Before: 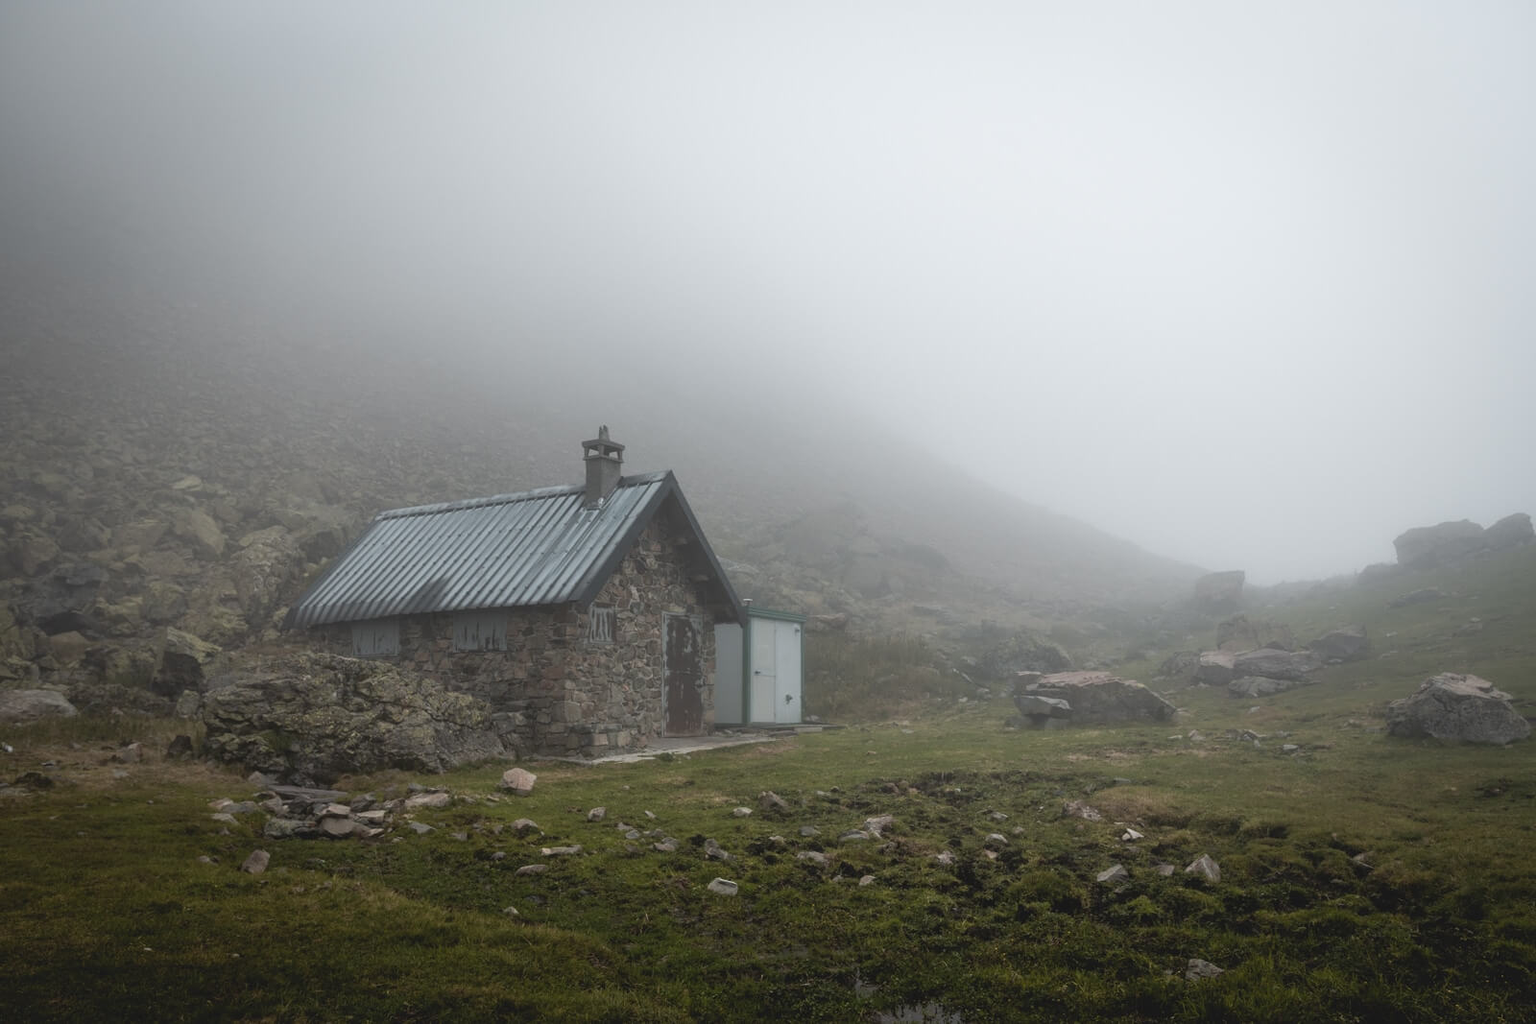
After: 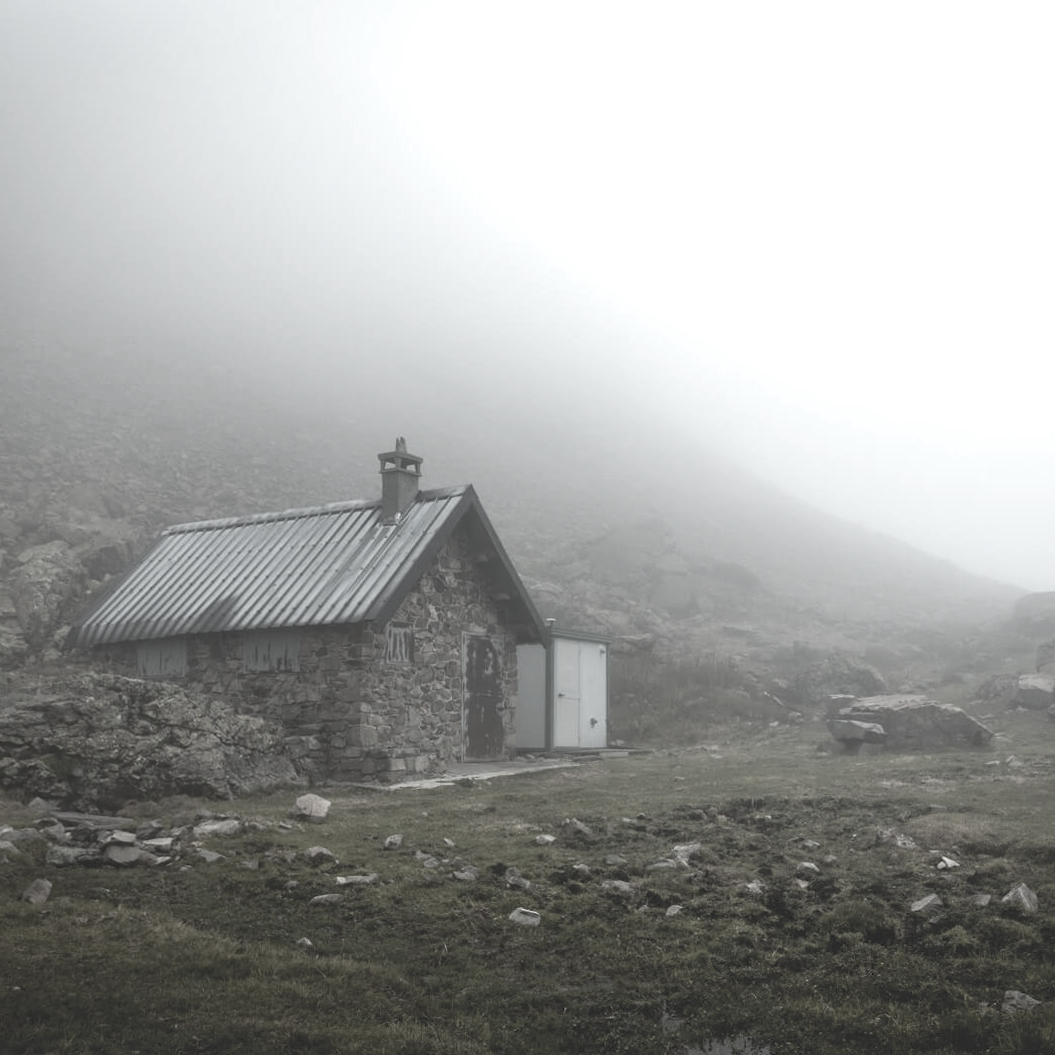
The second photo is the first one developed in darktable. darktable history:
white balance: red 0.978, blue 0.999
crop and rotate: left 14.436%, right 18.898%
exposure: exposure 0.493 EV, compensate highlight preservation false
rgb curve: curves: ch0 [(0, 0) (0.093, 0.159) (0.241, 0.265) (0.414, 0.42) (1, 1)], compensate middle gray true, preserve colors basic power
rotate and perspective: rotation 0.174°, lens shift (vertical) 0.013, lens shift (horizontal) 0.019, shear 0.001, automatic cropping original format, crop left 0.007, crop right 0.991, crop top 0.016, crop bottom 0.997
velvia: on, module defaults
color correction: saturation 0.2
